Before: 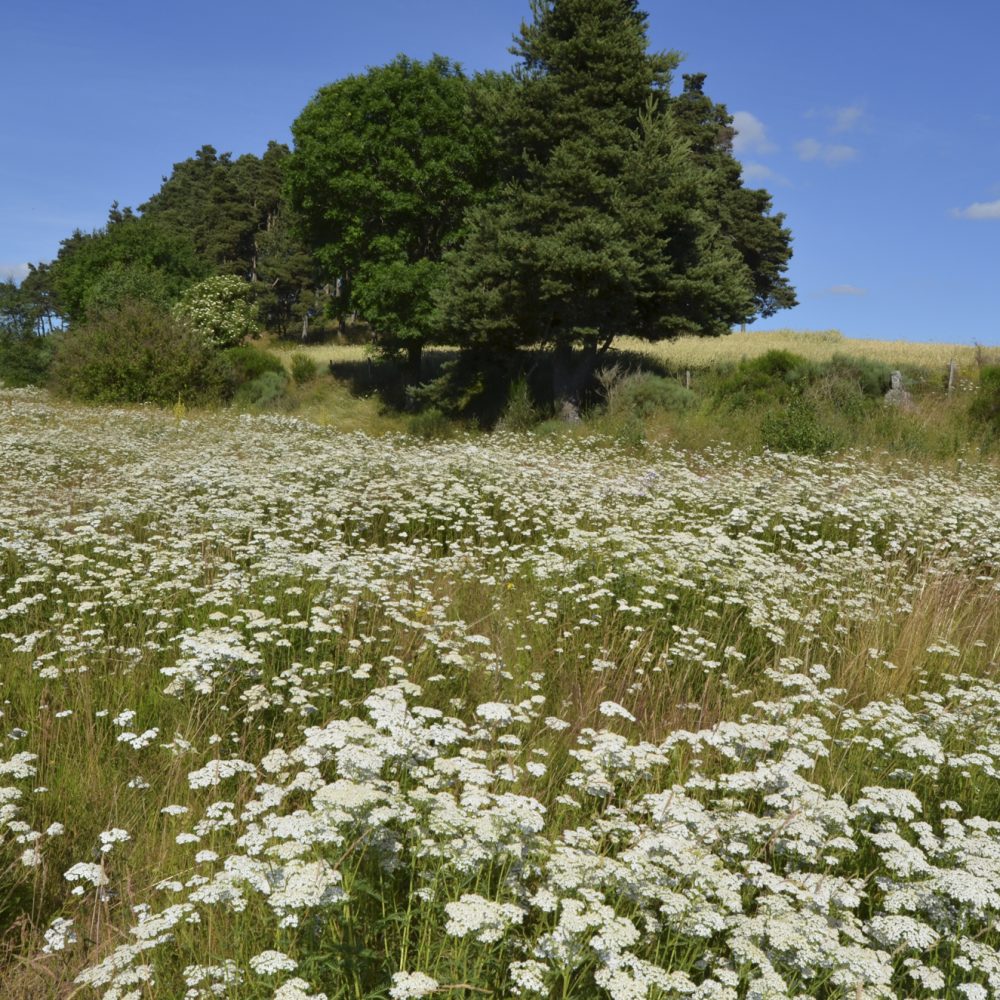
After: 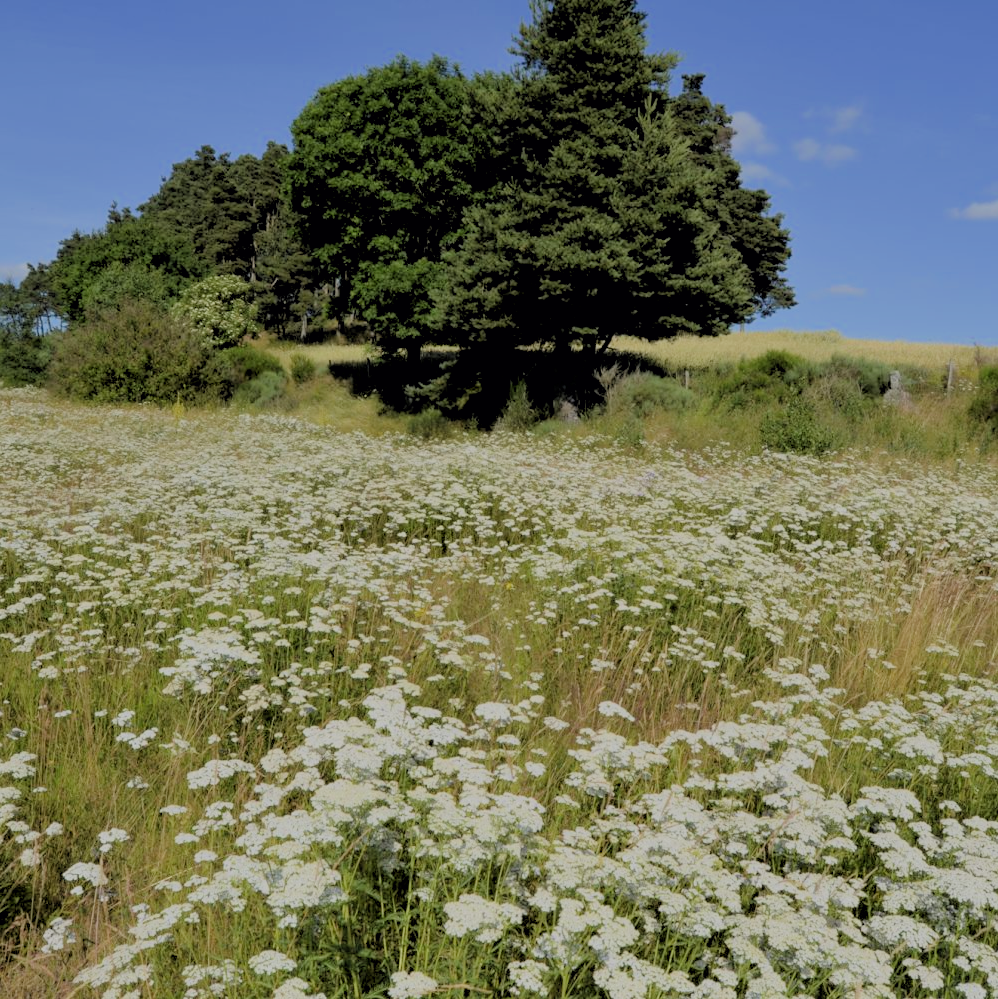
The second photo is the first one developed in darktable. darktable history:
filmic rgb: black relative exposure -7.15 EV, white relative exposure 5.36 EV, hardness 3.02, color science v6 (2022)
rgb levels: preserve colors sum RGB, levels [[0.038, 0.433, 0.934], [0, 0.5, 1], [0, 0.5, 1]]
crop and rotate: left 0.126%
